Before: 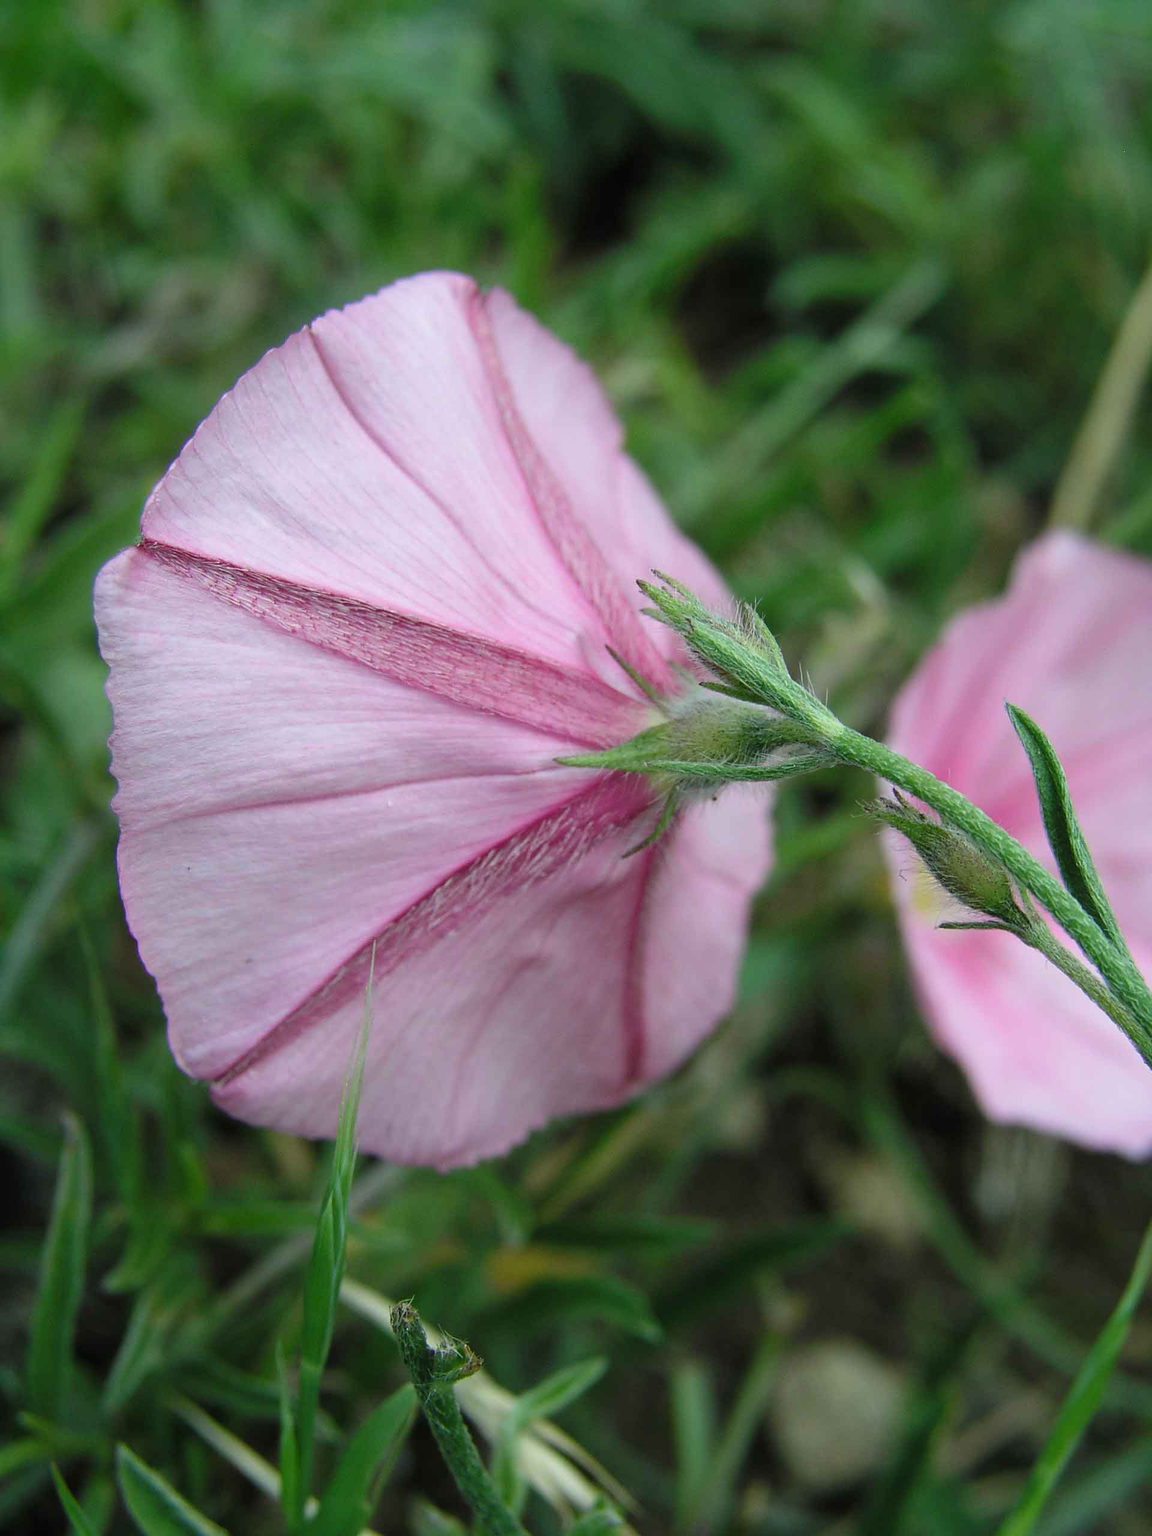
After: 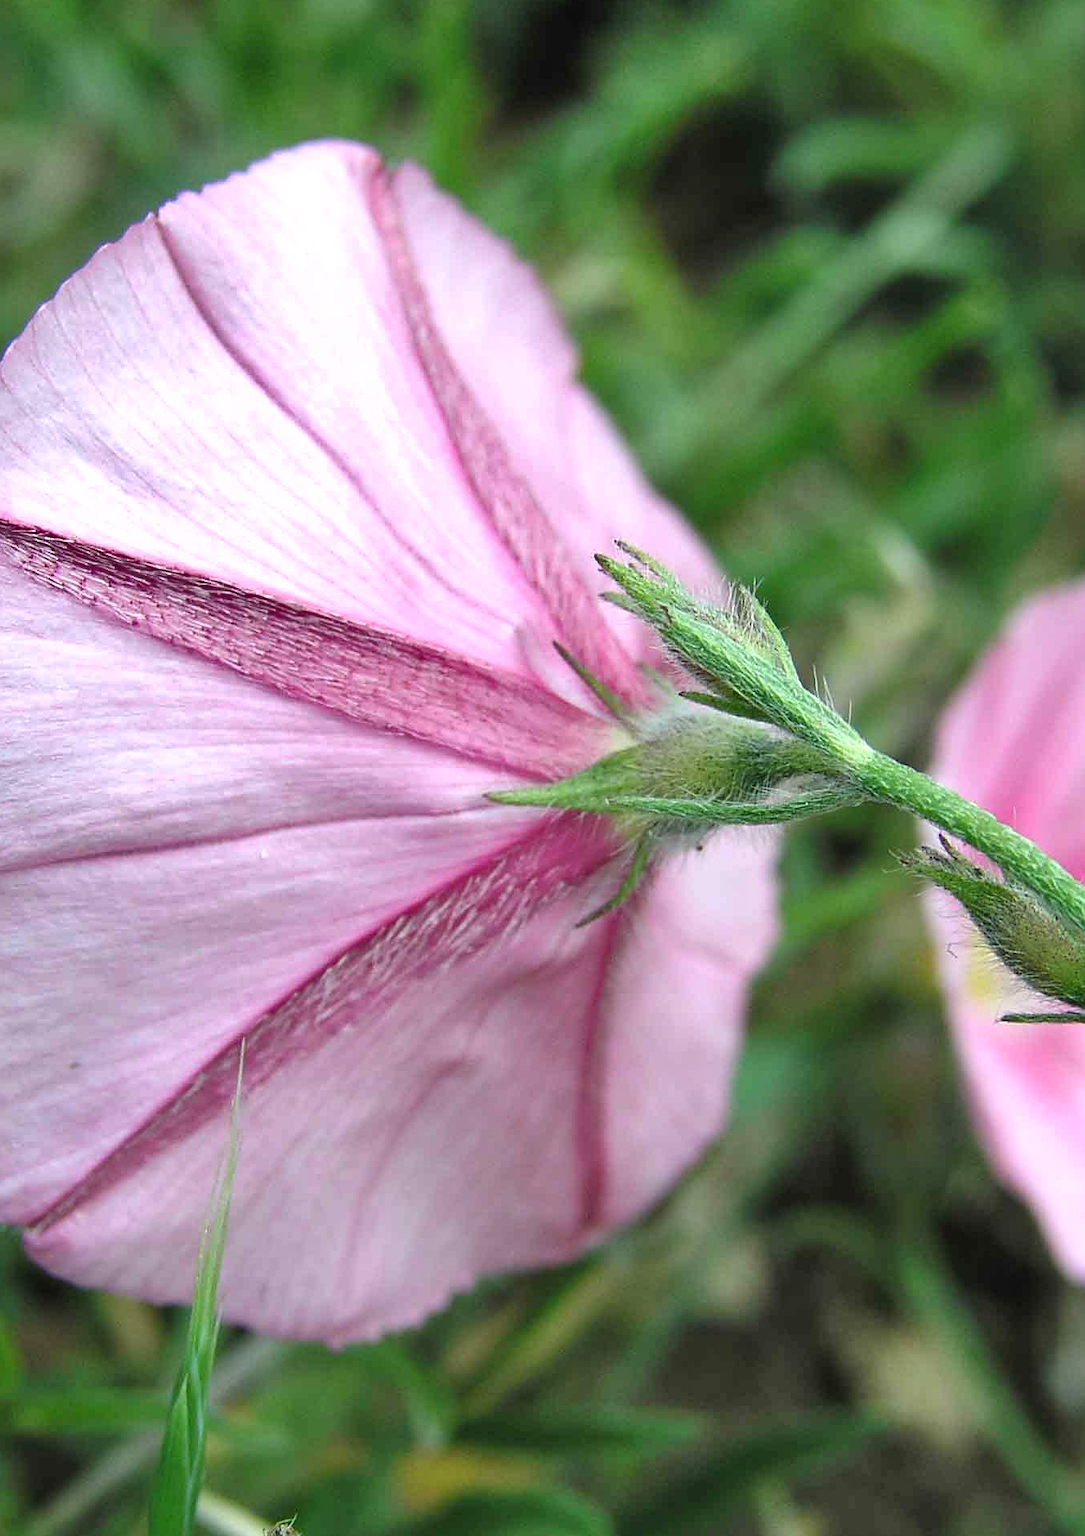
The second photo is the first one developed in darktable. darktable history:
exposure: black level correction 0, exposure 0.597 EV, compensate highlight preservation false
sharpen: amount 0.214
shadows and highlights: shadows 52.86, soften with gaussian
crop and rotate: left 16.798%, top 10.885%, right 12.939%, bottom 14.546%
